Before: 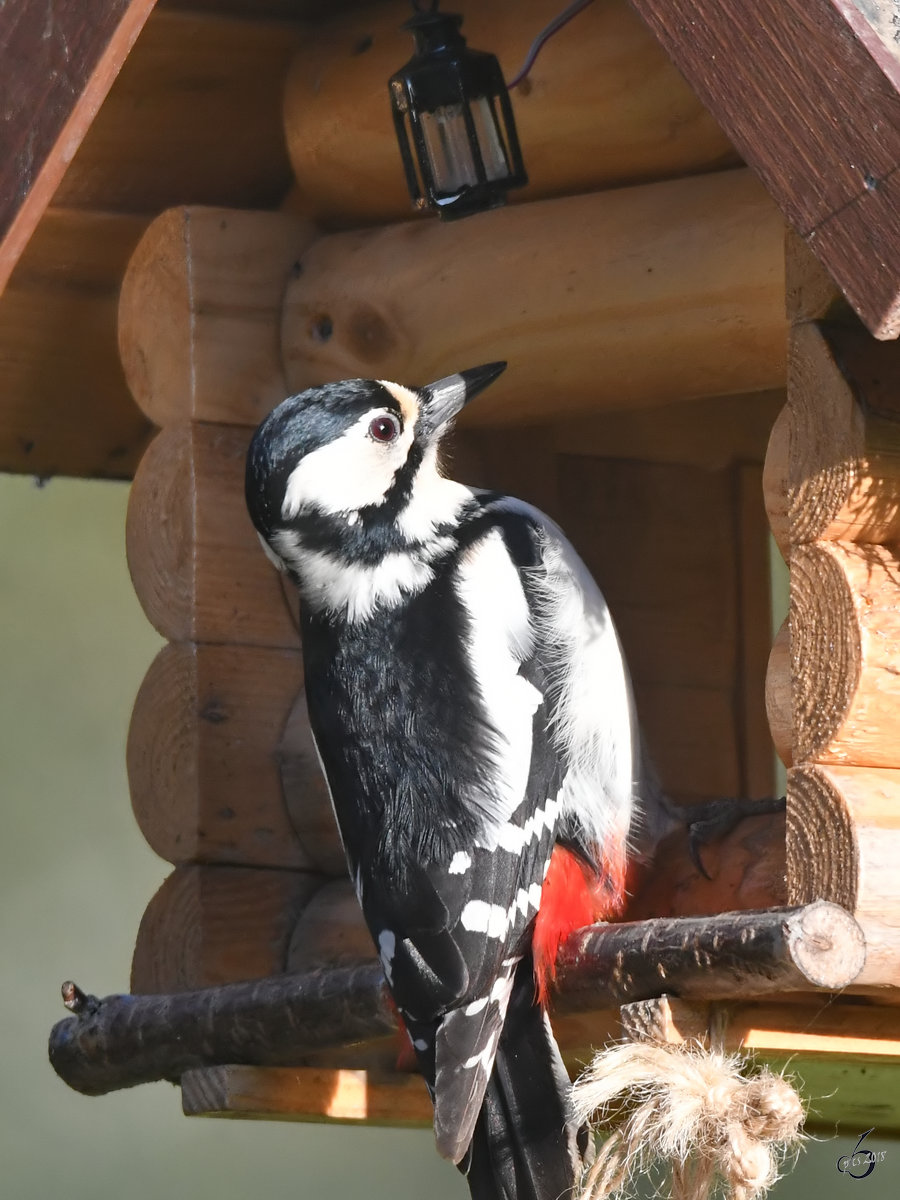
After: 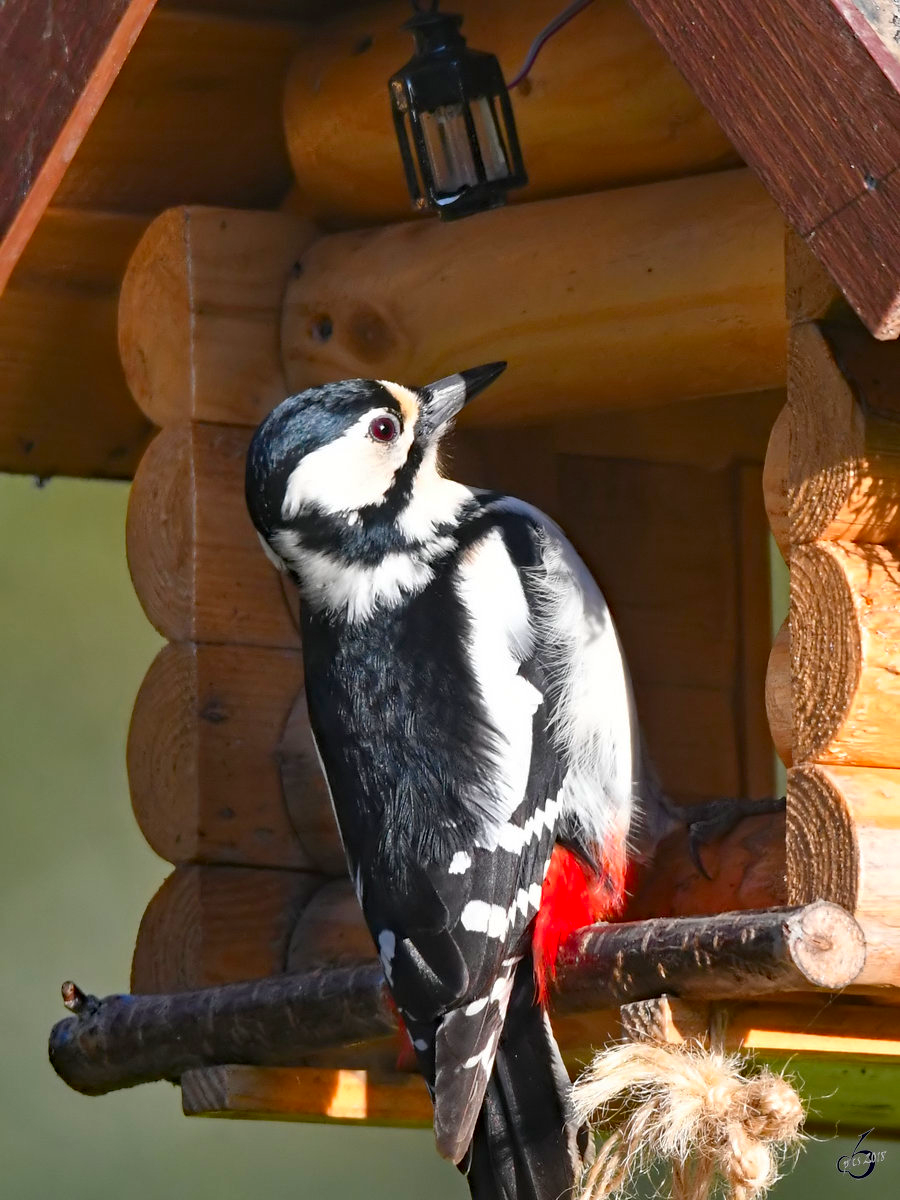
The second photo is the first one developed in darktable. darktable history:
contrast brightness saturation: brightness -0.019, saturation 0.341
haze removal: strength 0.3, distance 0.253, compatibility mode true, adaptive false
